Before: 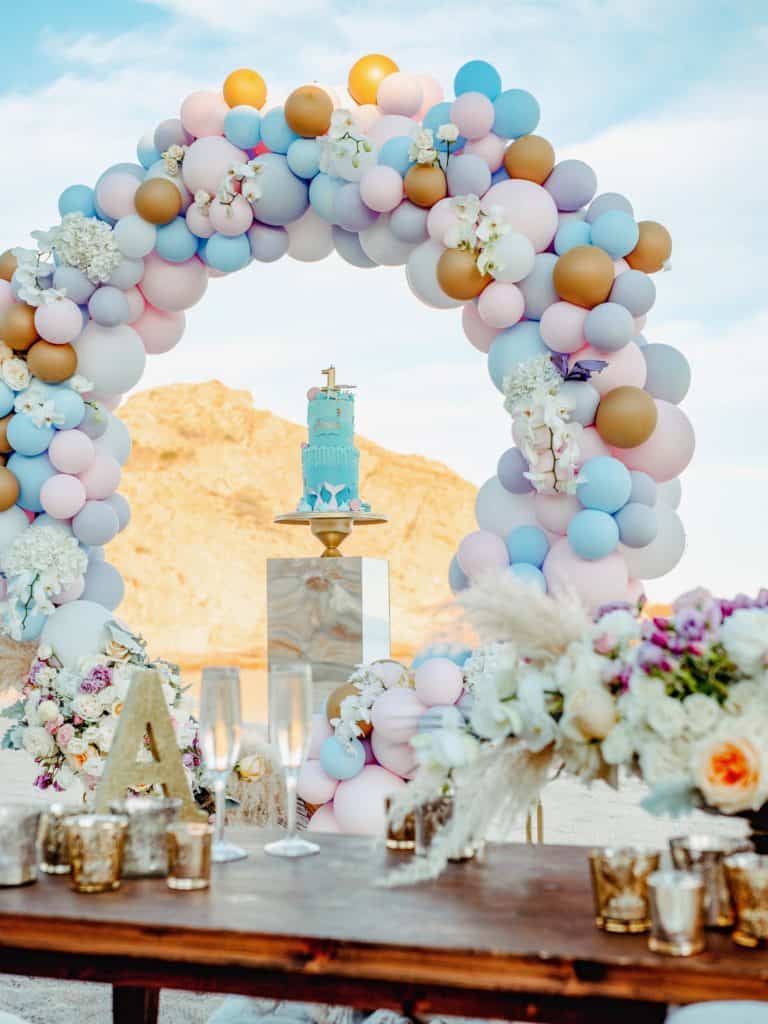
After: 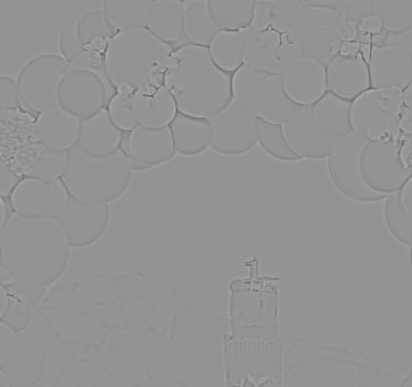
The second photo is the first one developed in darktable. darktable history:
tone curve: curves: ch0 [(0, 0.008) (0.107, 0.091) (0.278, 0.351) (0.457, 0.562) (0.628, 0.738) (0.839, 0.909) (0.998, 0.978)]; ch1 [(0, 0) (0.437, 0.408) (0.474, 0.479) (0.502, 0.5) (0.527, 0.519) (0.561, 0.575) (0.608, 0.665) (0.669, 0.748) (0.859, 0.899) (1, 1)]; ch2 [(0, 0) (0.33, 0.301) (0.421, 0.443) (0.473, 0.498) (0.502, 0.504) (0.522, 0.527) (0.549, 0.583) (0.644, 0.703) (1, 1)], color space Lab, independent channels, preserve colors none
sharpen: amount 0.2
highpass: sharpness 5.84%, contrast boost 8.44%
crop: left 10.121%, top 10.631%, right 36.218%, bottom 51.526%
local contrast: on, module defaults
